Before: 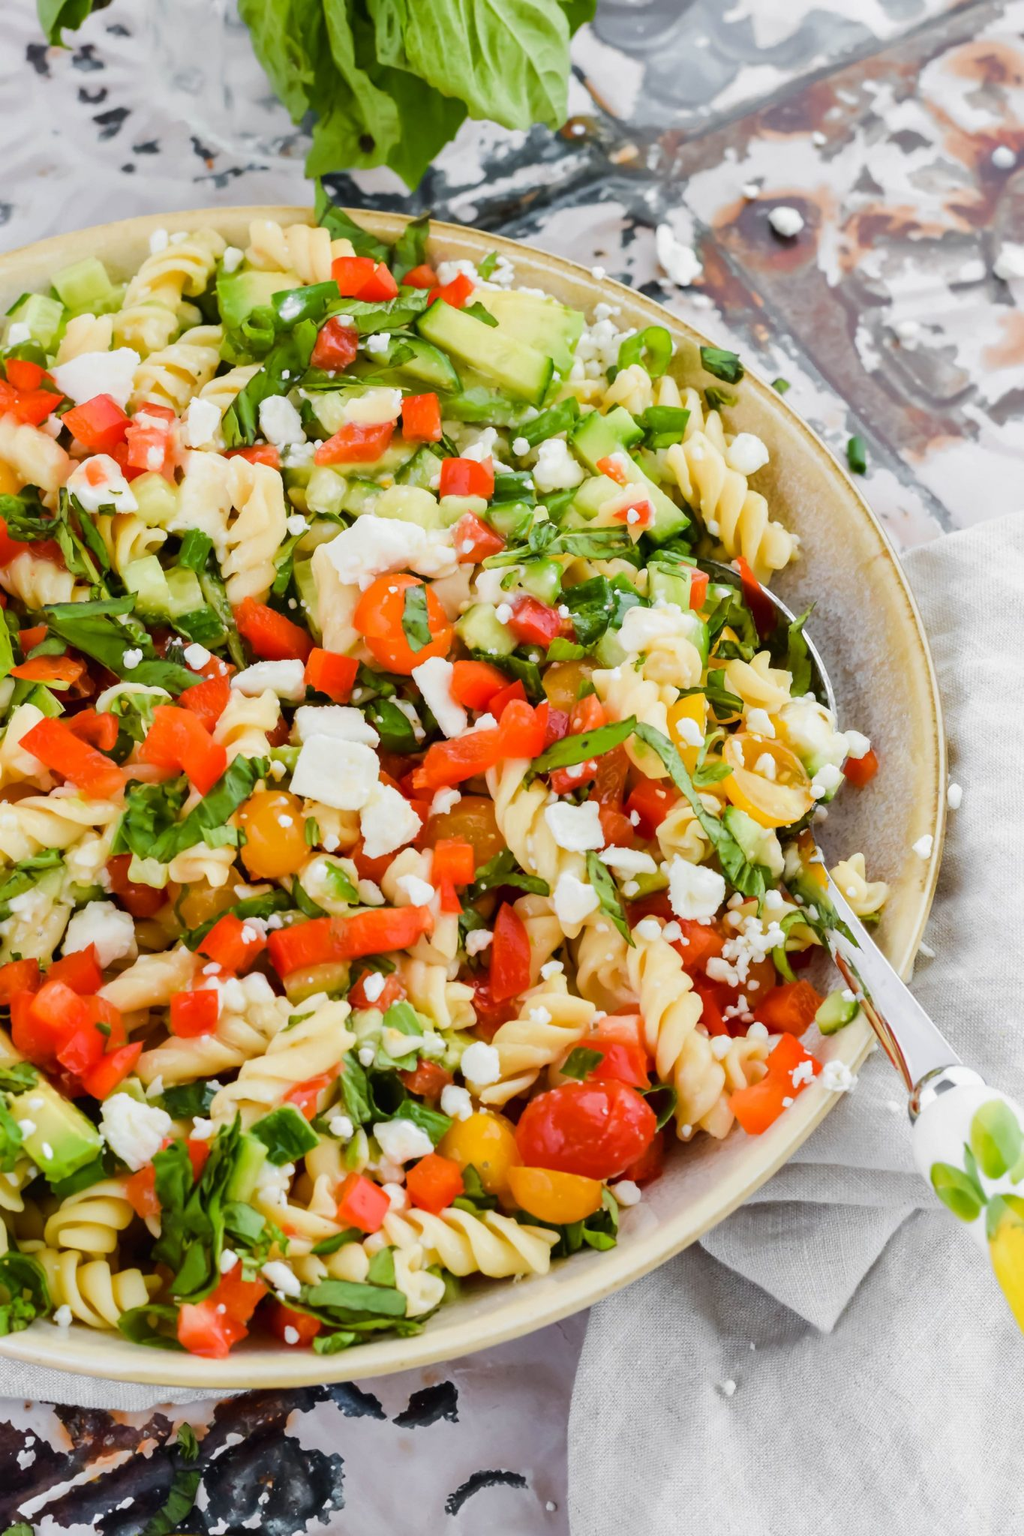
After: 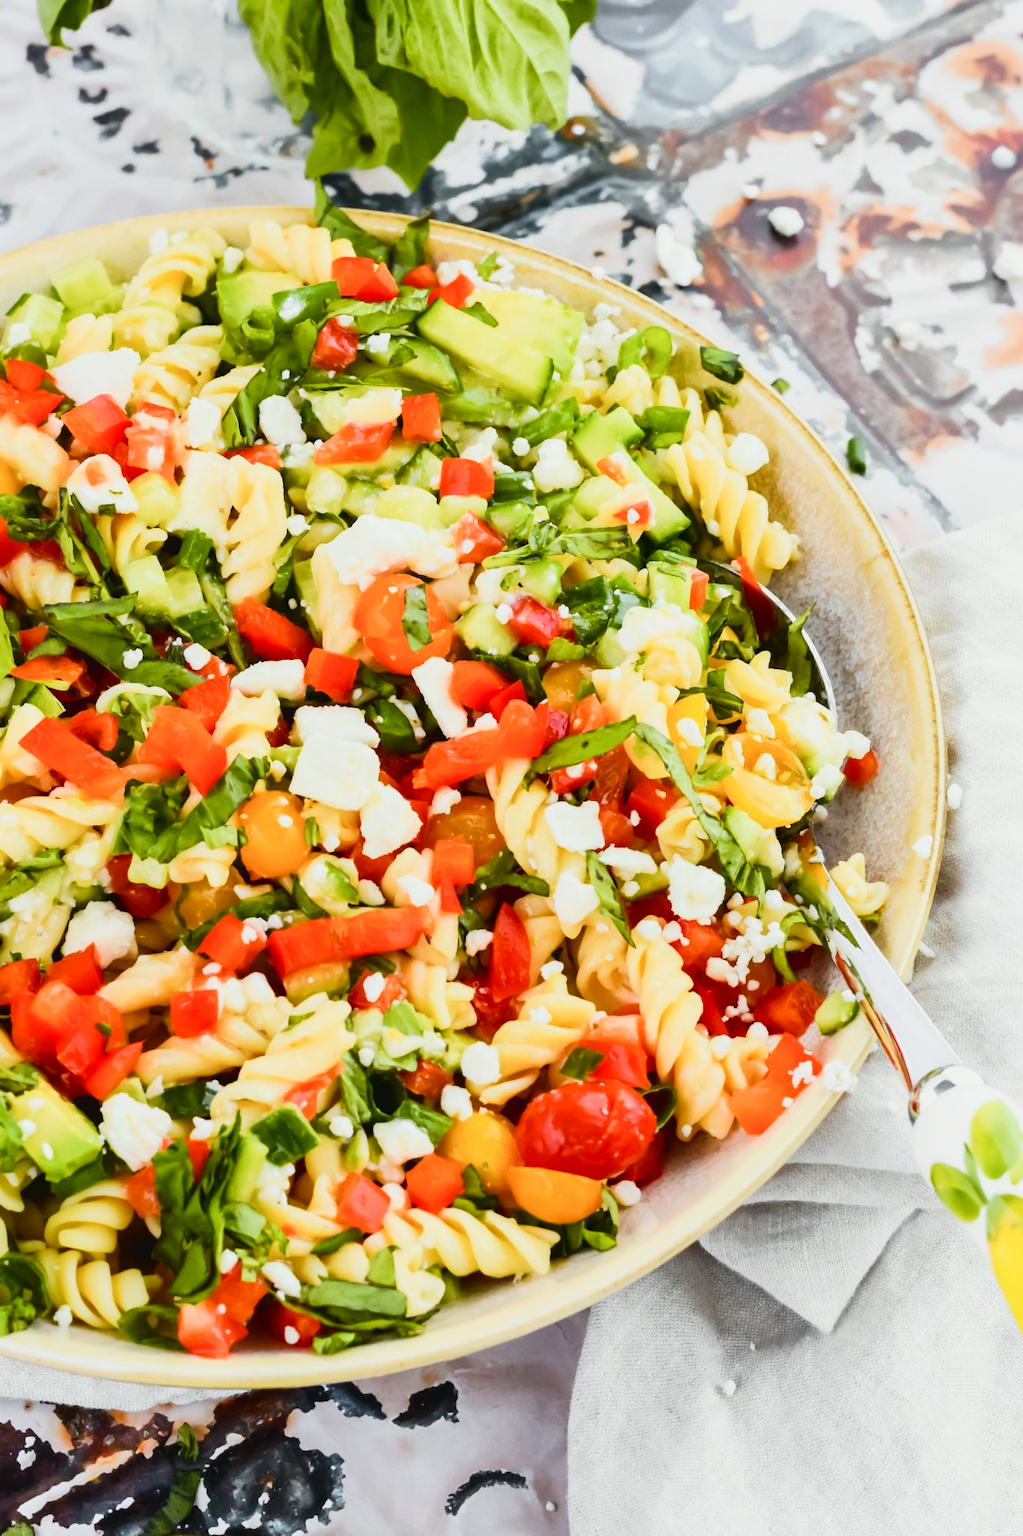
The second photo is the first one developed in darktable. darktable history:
tone curve: curves: ch0 [(0, 0.03) (0.037, 0.045) (0.123, 0.123) (0.19, 0.186) (0.277, 0.279) (0.474, 0.517) (0.584, 0.664) (0.678, 0.777) (0.875, 0.92) (1, 0.965)]; ch1 [(0, 0) (0.243, 0.245) (0.402, 0.41) (0.493, 0.487) (0.508, 0.503) (0.531, 0.532) (0.551, 0.556) (0.637, 0.671) (0.694, 0.732) (1, 1)]; ch2 [(0, 0) (0.249, 0.216) (0.356, 0.329) (0.424, 0.442) (0.476, 0.477) (0.498, 0.503) (0.517, 0.524) (0.532, 0.547) (0.562, 0.576) (0.614, 0.644) (0.706, 0.748) (0.808, 0.809) (0.991, 0.968)], color space Lab, independent channels, preserve colors none
